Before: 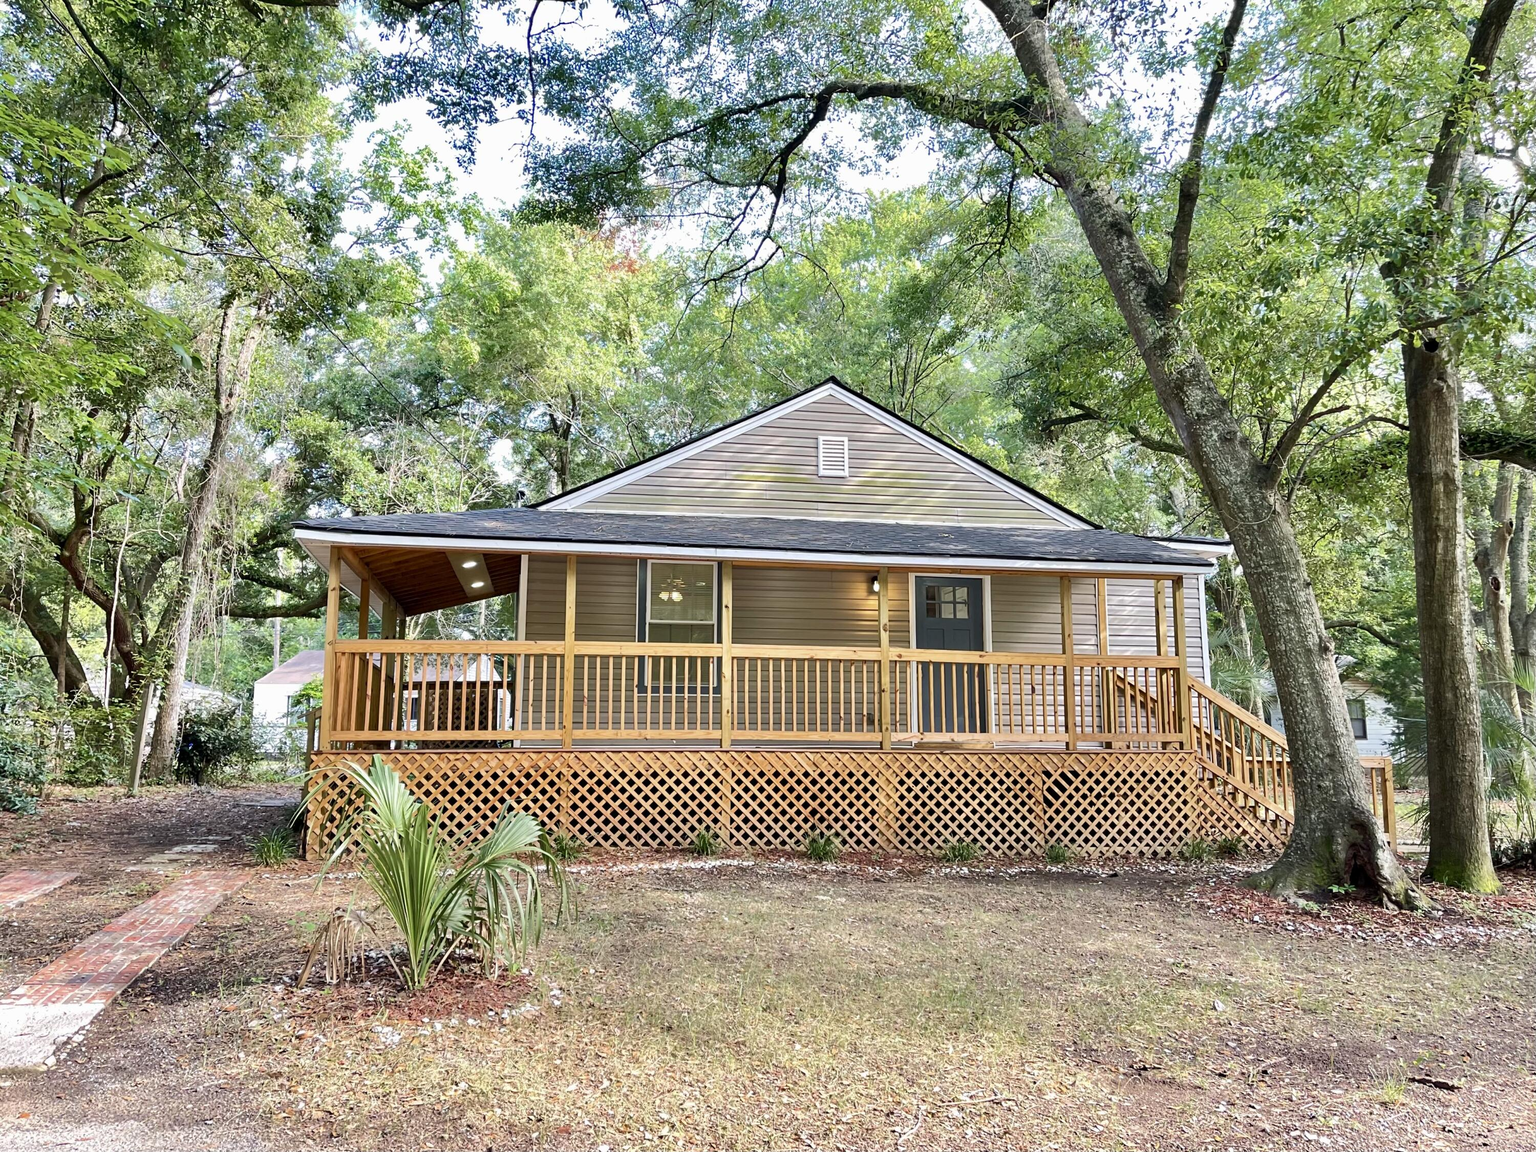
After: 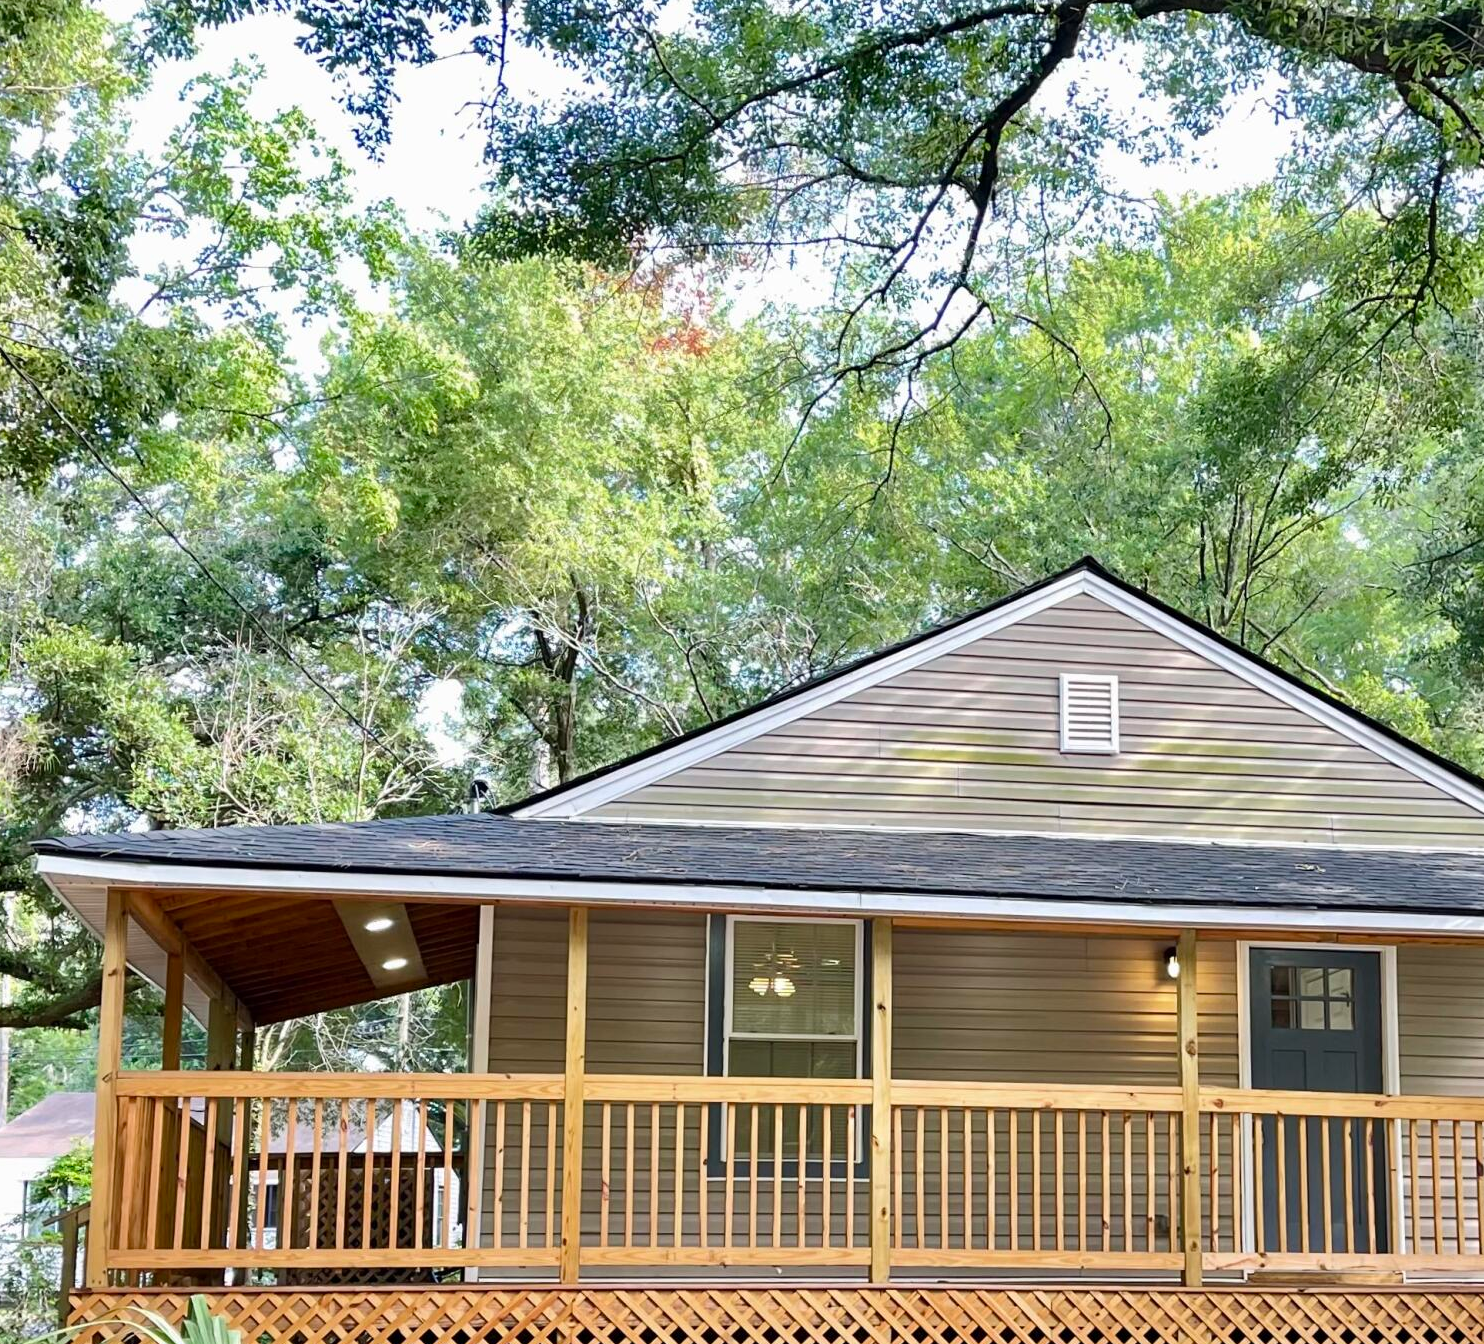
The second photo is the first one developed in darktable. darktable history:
crop: left 17.957%, top 7.917%, right 32.559%, bottom 32.345%
